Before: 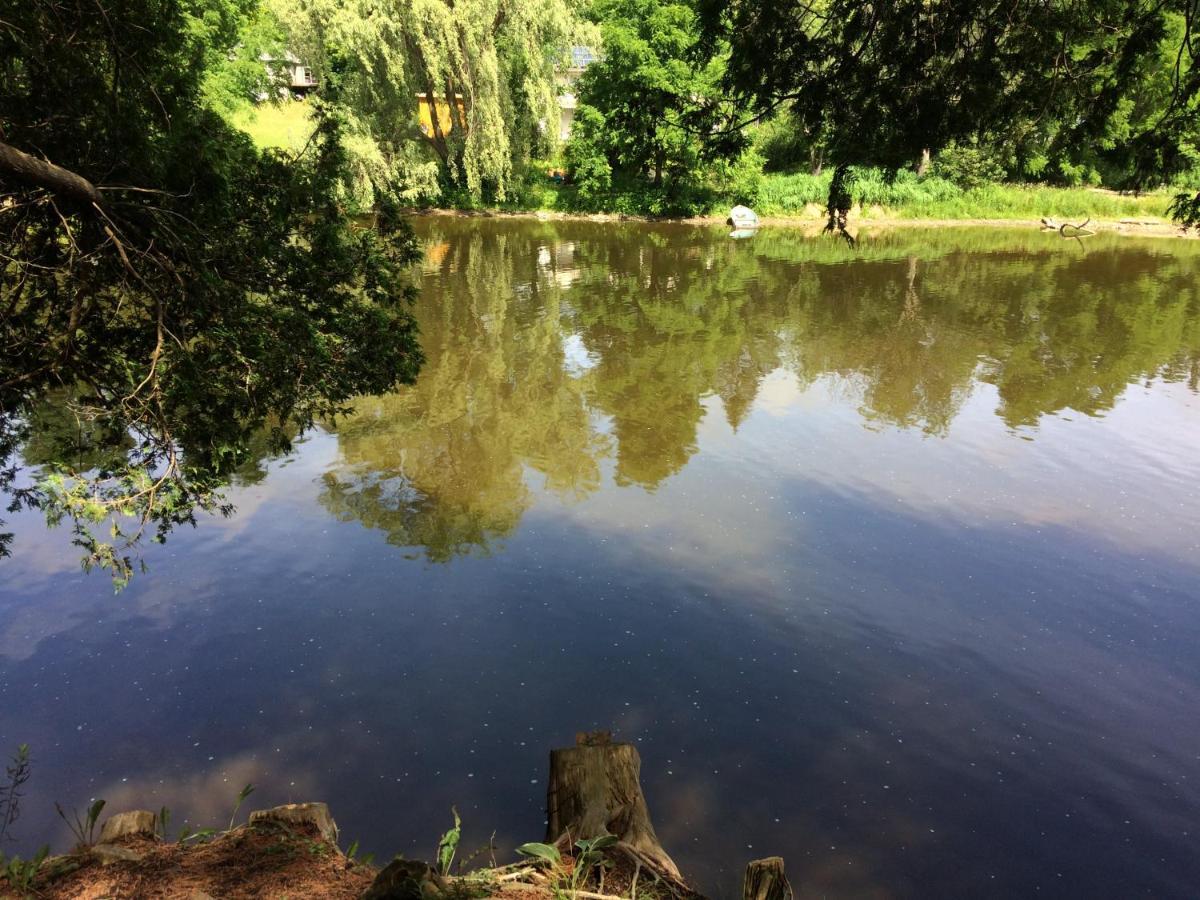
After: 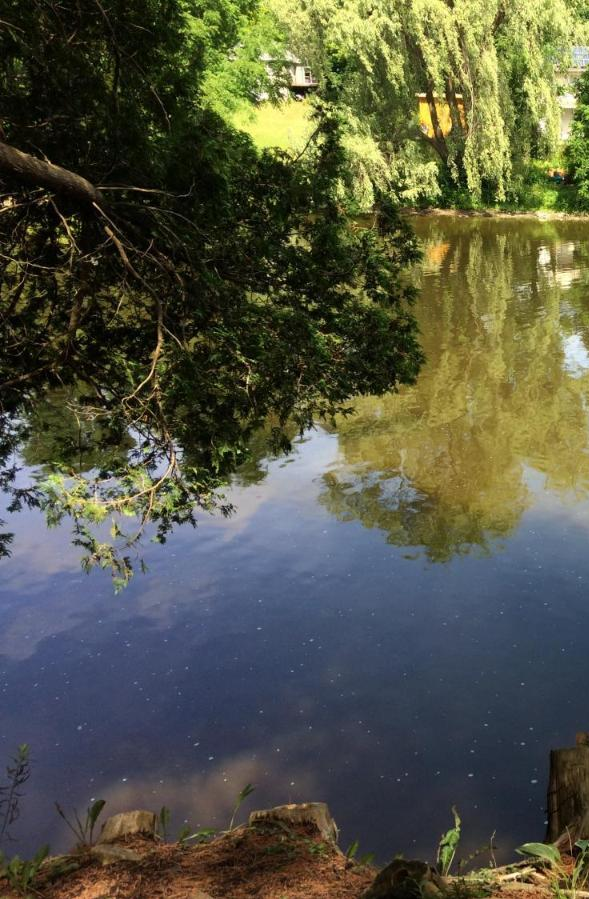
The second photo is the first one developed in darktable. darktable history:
crop and rotate: left 0%, top 0%, right 50.845%
